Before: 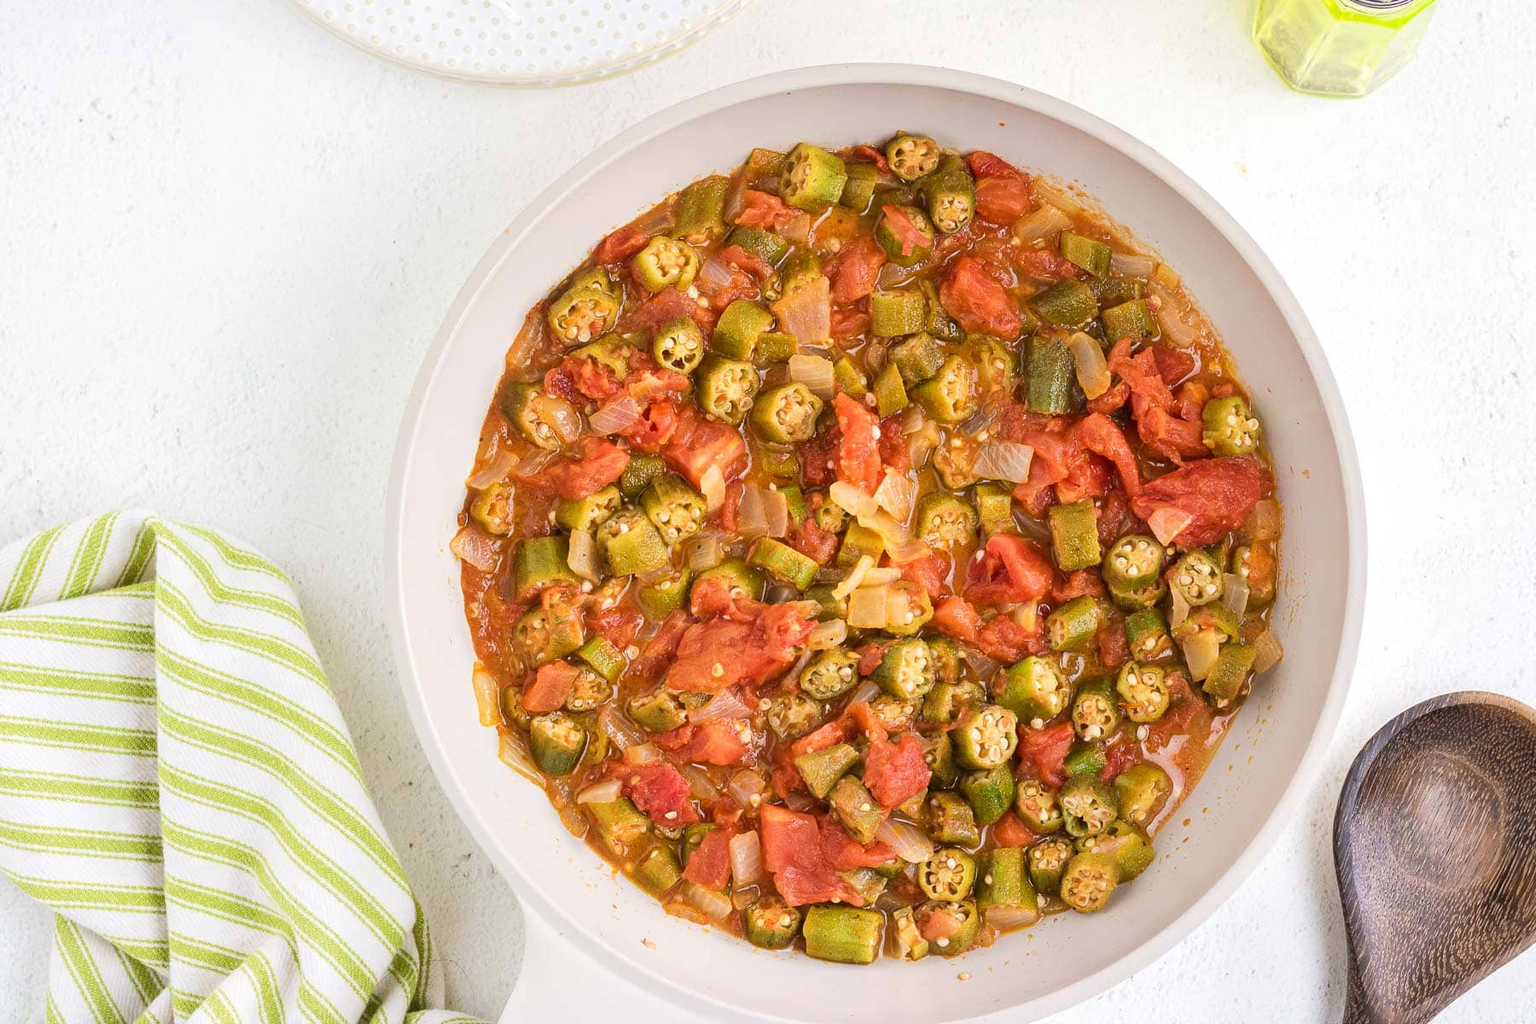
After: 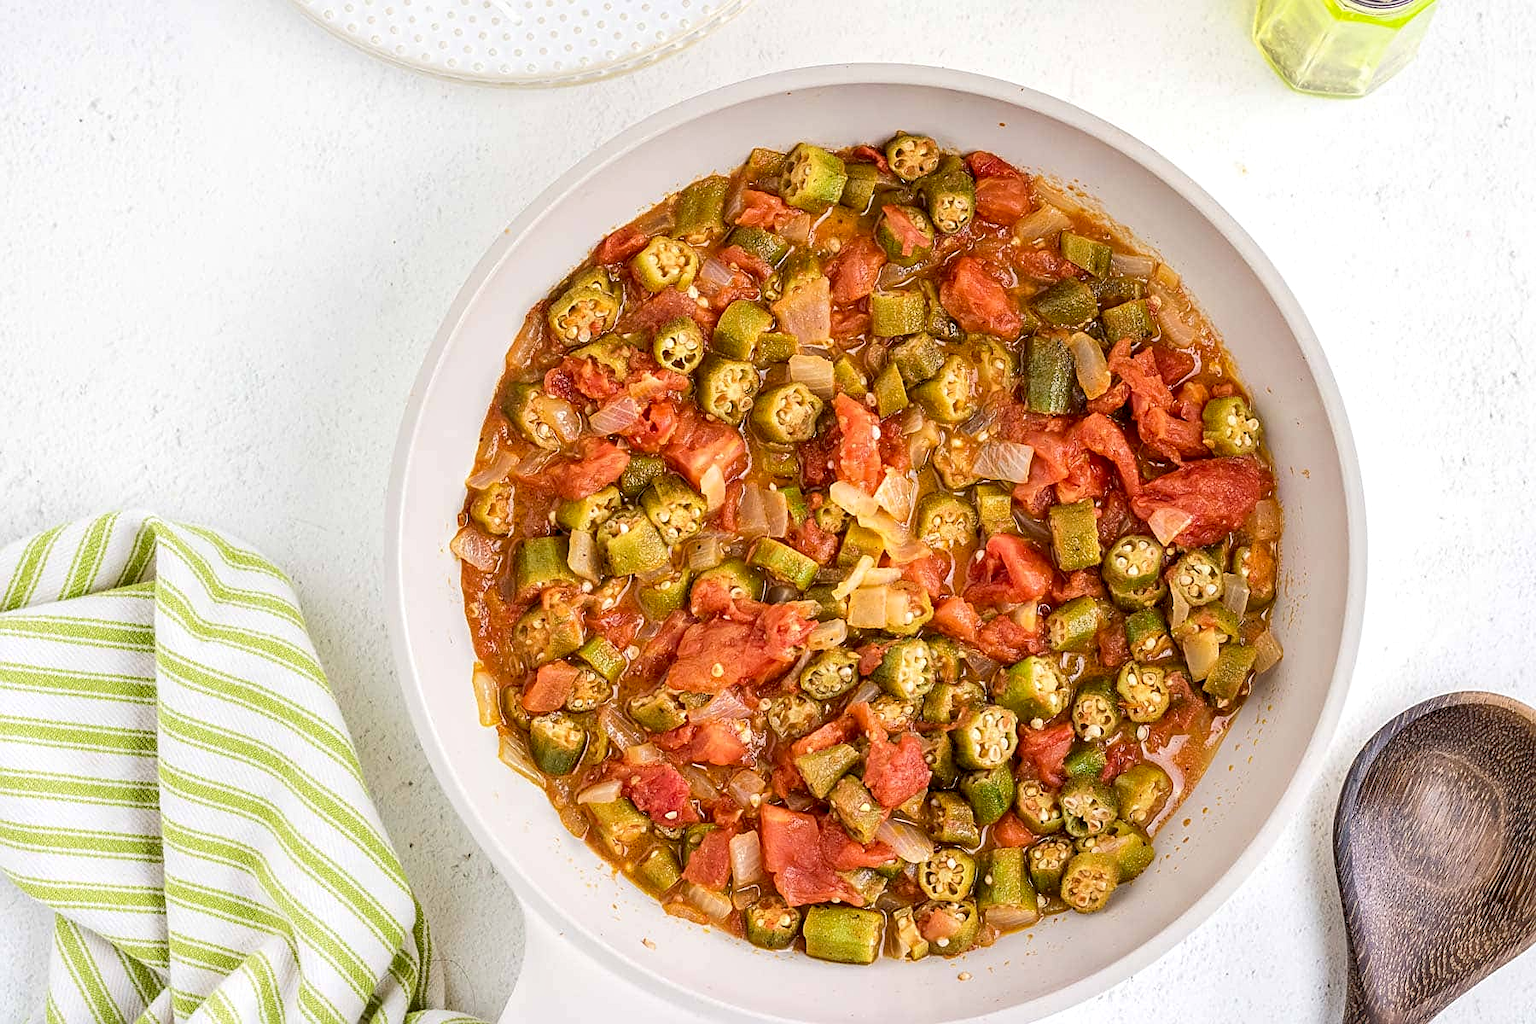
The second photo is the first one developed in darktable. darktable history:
sharpen: on, module defaults
exposure: black level correction 0.007, compensate highlight preservation false
local contrast: on, module defaults
